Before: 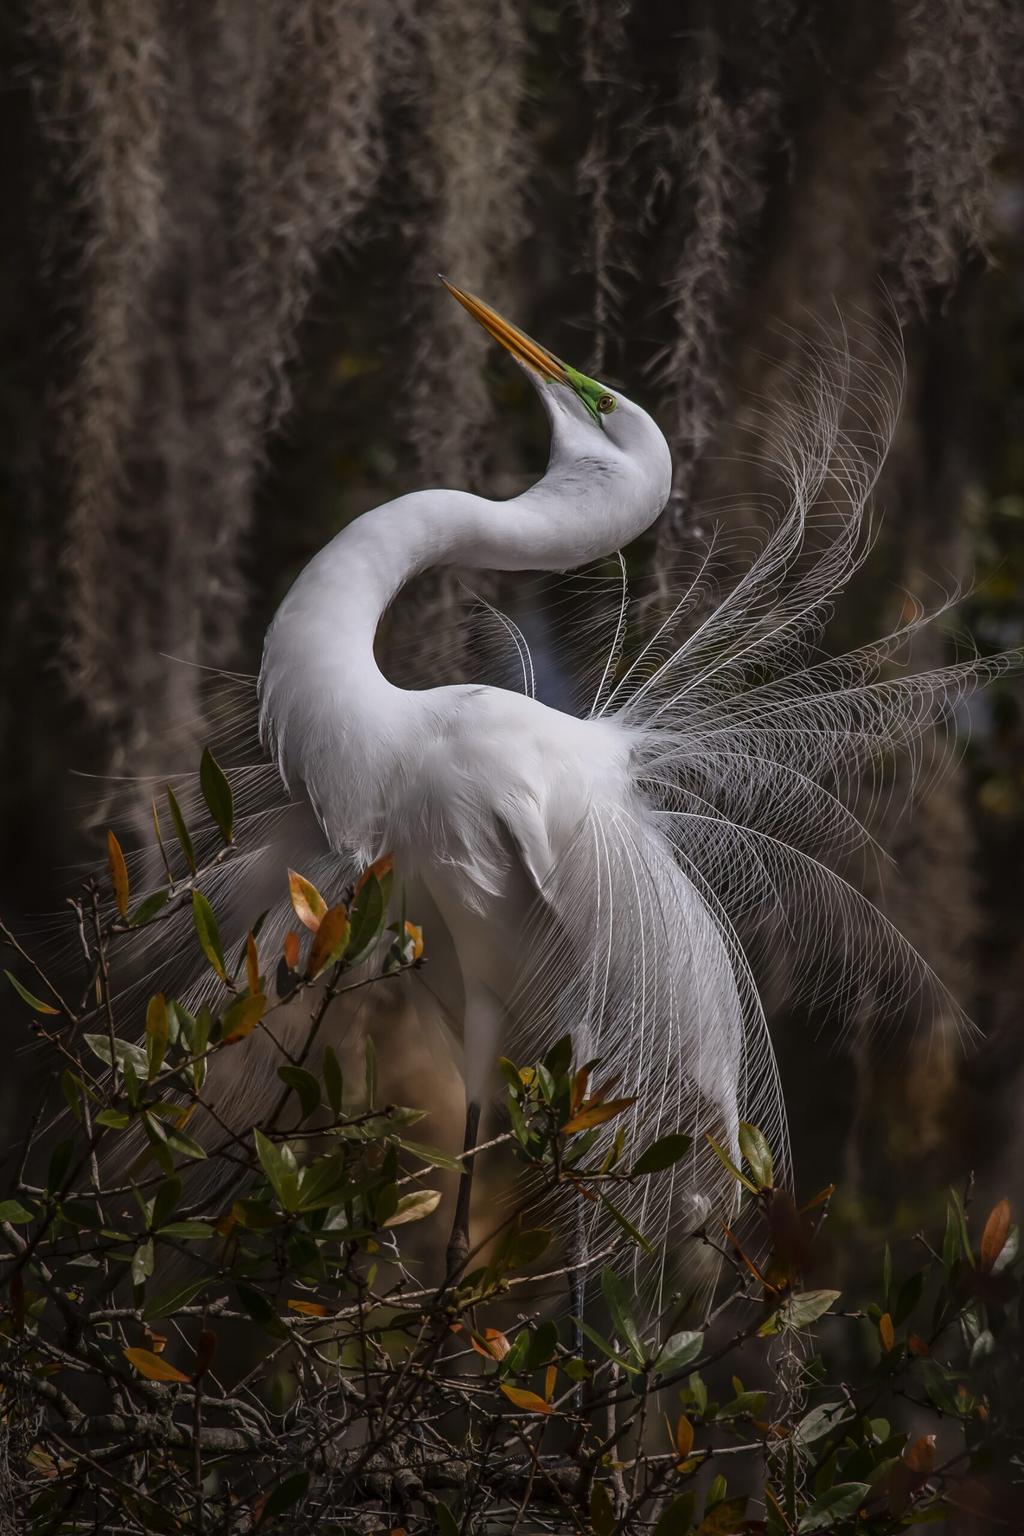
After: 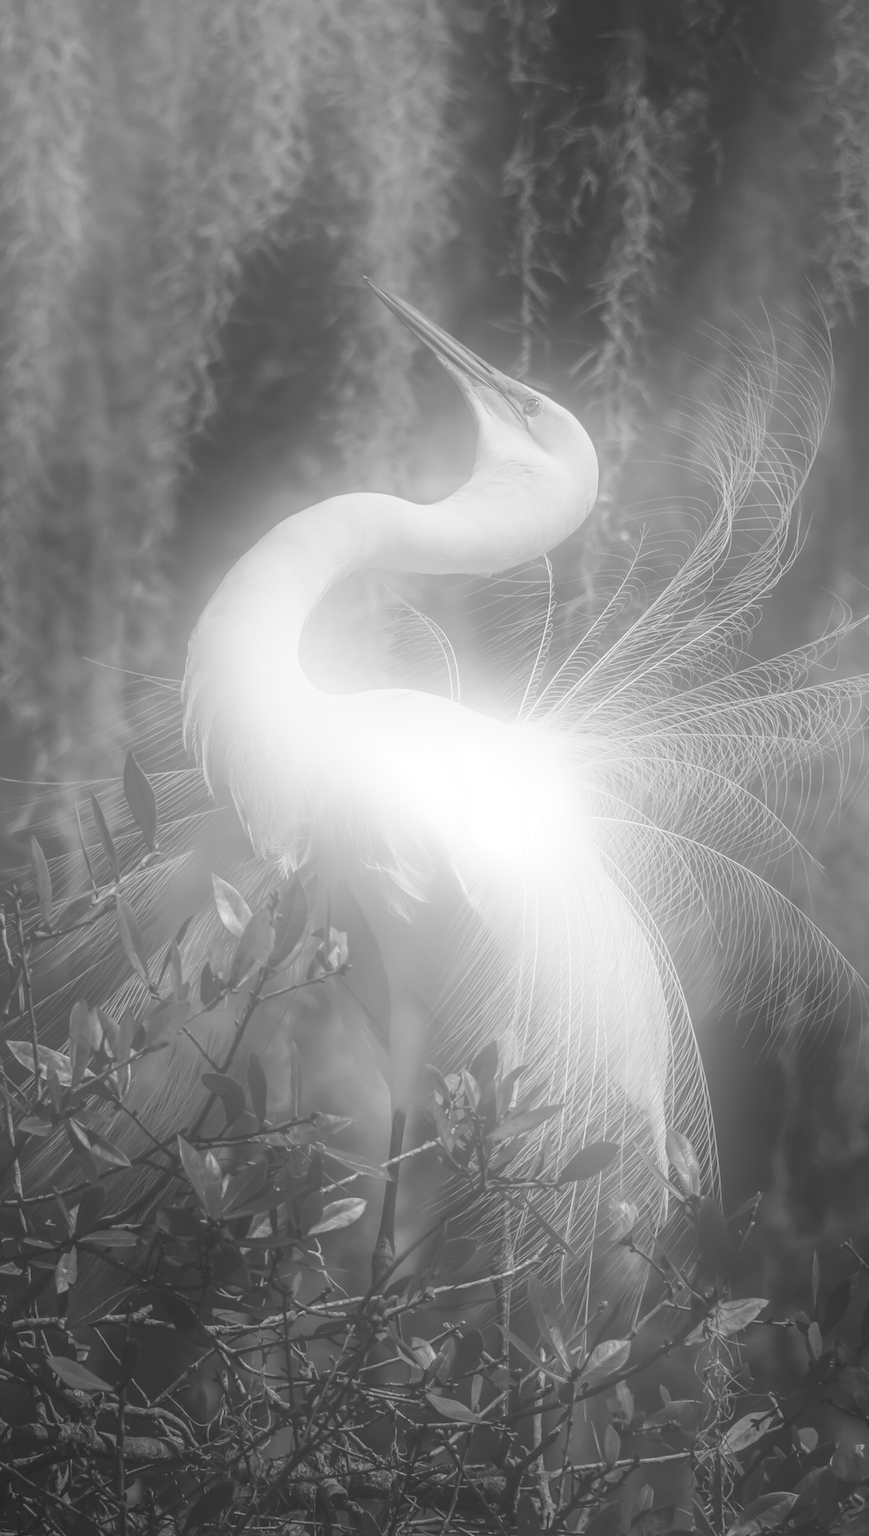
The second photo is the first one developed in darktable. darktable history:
crop: left 7.598%, right 7.873%
bloom: size 25%, threshold 5%, strength 90%
monochrome: a 32, b 64, size 2.3
